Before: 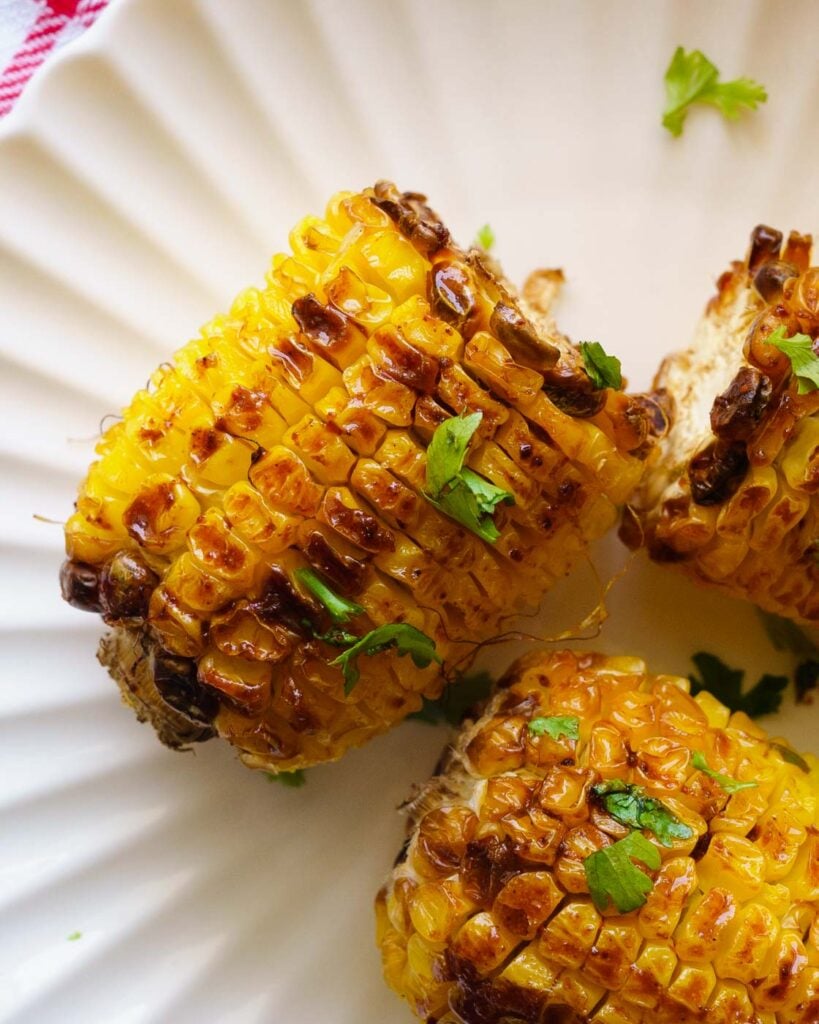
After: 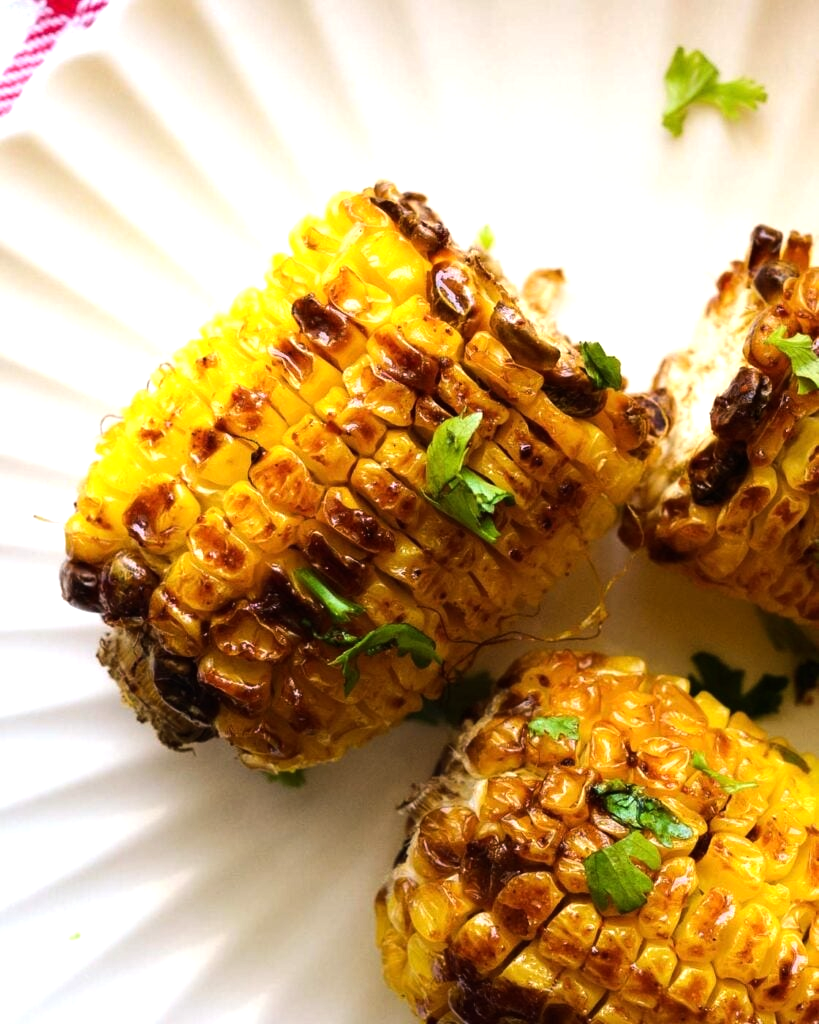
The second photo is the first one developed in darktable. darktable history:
tone equalizer: -8 EV -0.75 EV, -7 EV -0.7 EV, -6 EV -0.6 EV, -5 EV -0.4 EV, -3 EV 0.4 EV, -2 EV 0.6 EV, -1 EV 0.7 EV, +0 EV 0.75 EV, edges refinement/feathering 500, mask exposure compensation -1.57 EV, preserve details no
exposure: exposure -0.041 EV, compensate highlight preservation false
